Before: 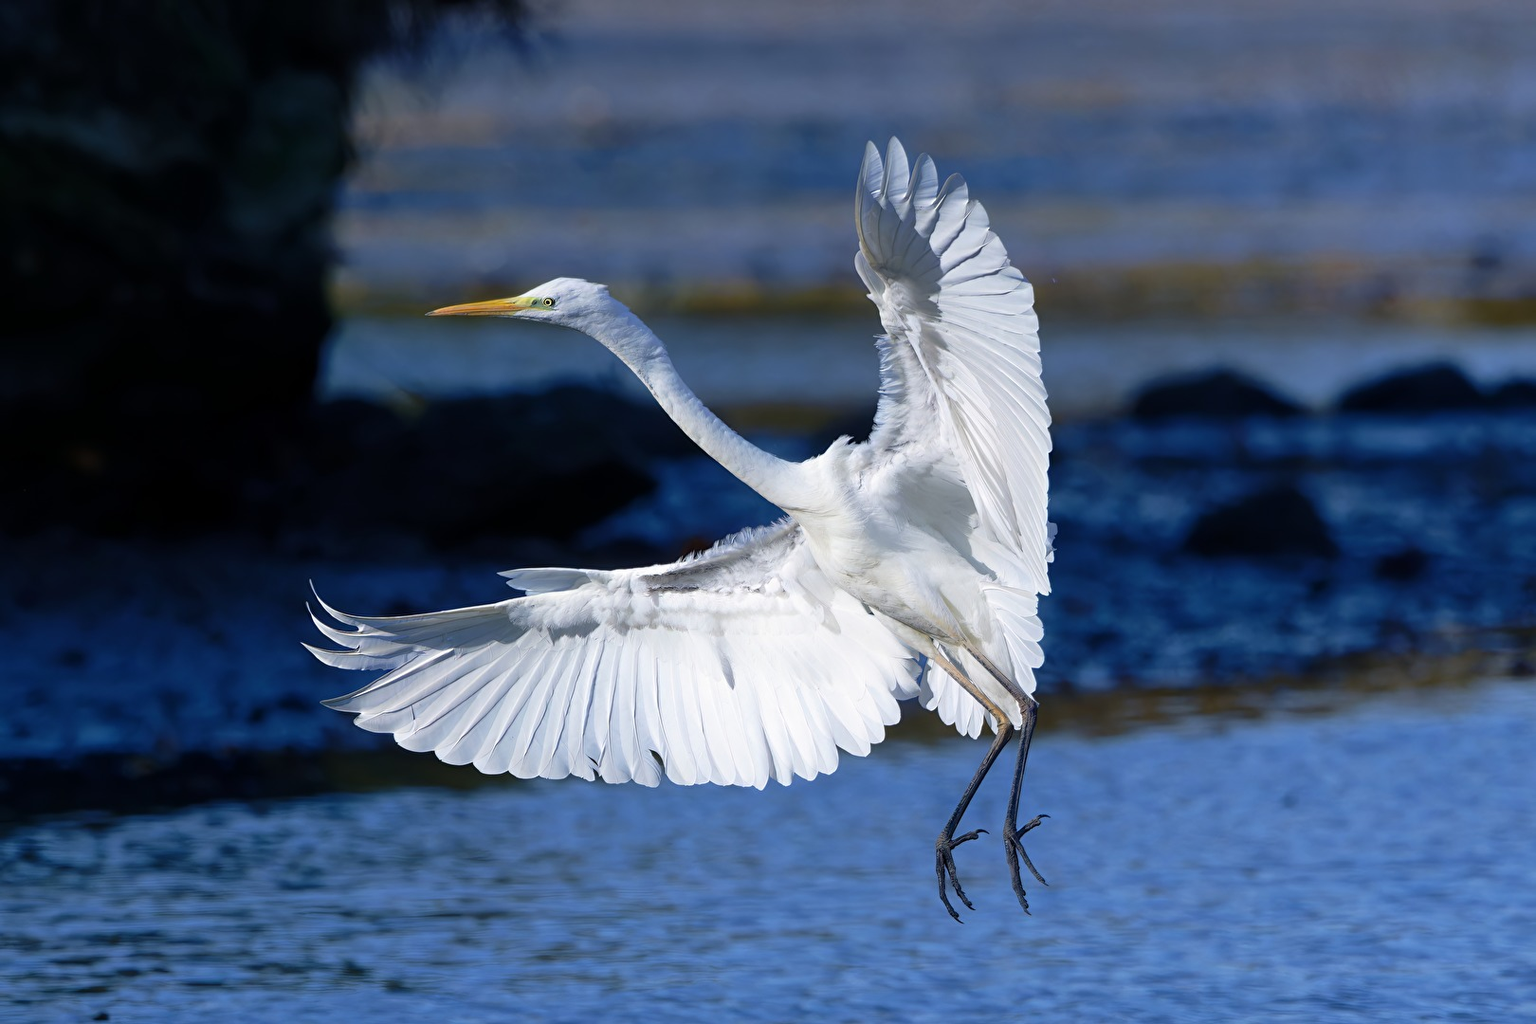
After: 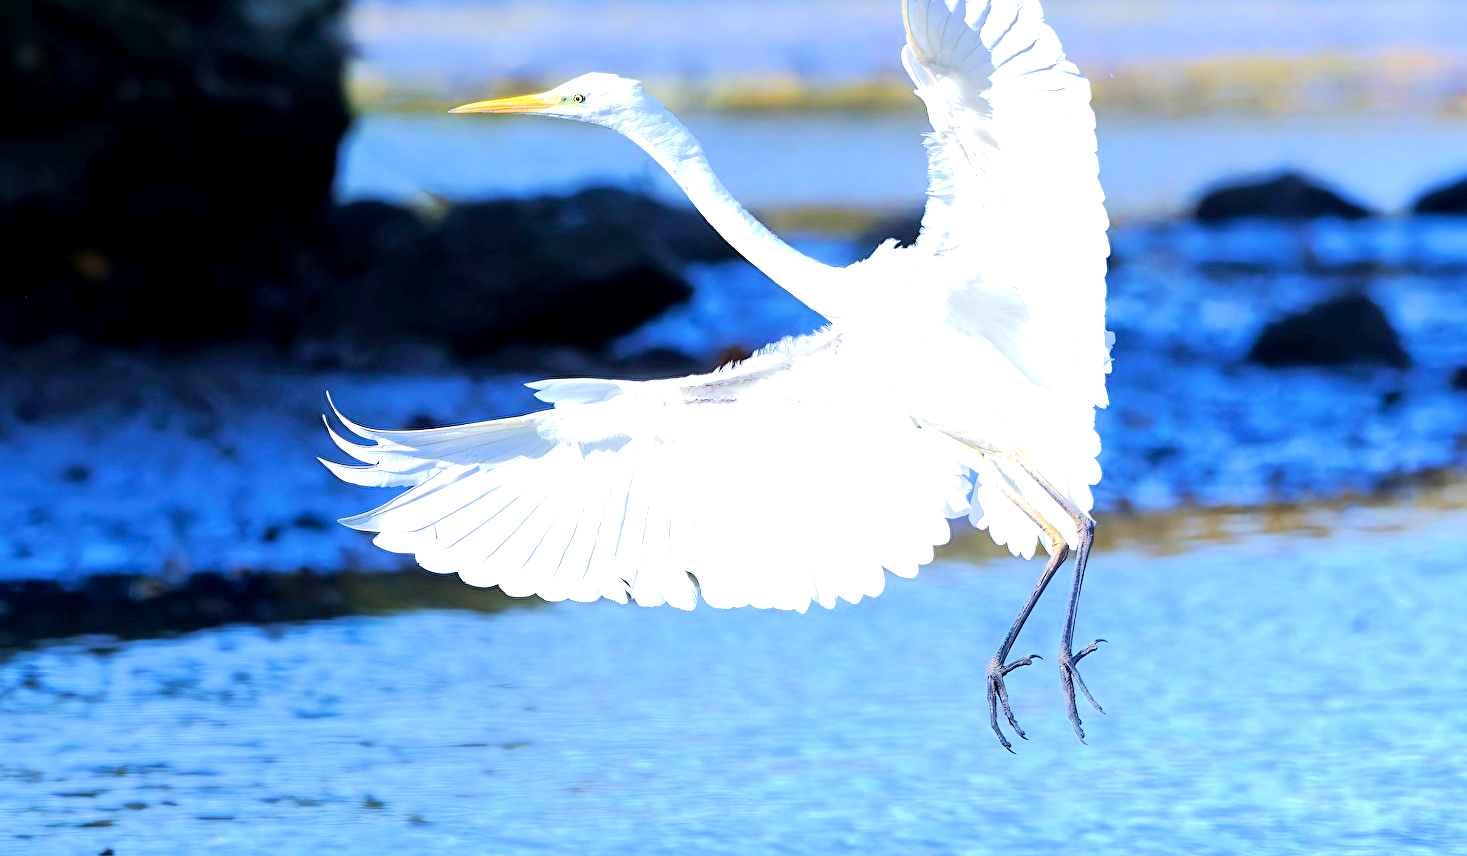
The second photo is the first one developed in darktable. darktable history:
tone equalizer: -7 EV 0.154 EV, -6 EV 0.575 EV, -5 EV 1.18 EV, -4 EV 1.3 EV, -3 EV 1.17 EV, -2 EV 0.6 EV, -1 EV 0.148 EV, edges refinement/feathering 500, mask exposure compensation -1.57 EV, preserve details no
crop: top 20.41%, right 9.419%, bottom 0.296%
exposure: black level correction 0.001, exposure 1.731 EV, compensate exposure bias true, compensate highlight preservation false
